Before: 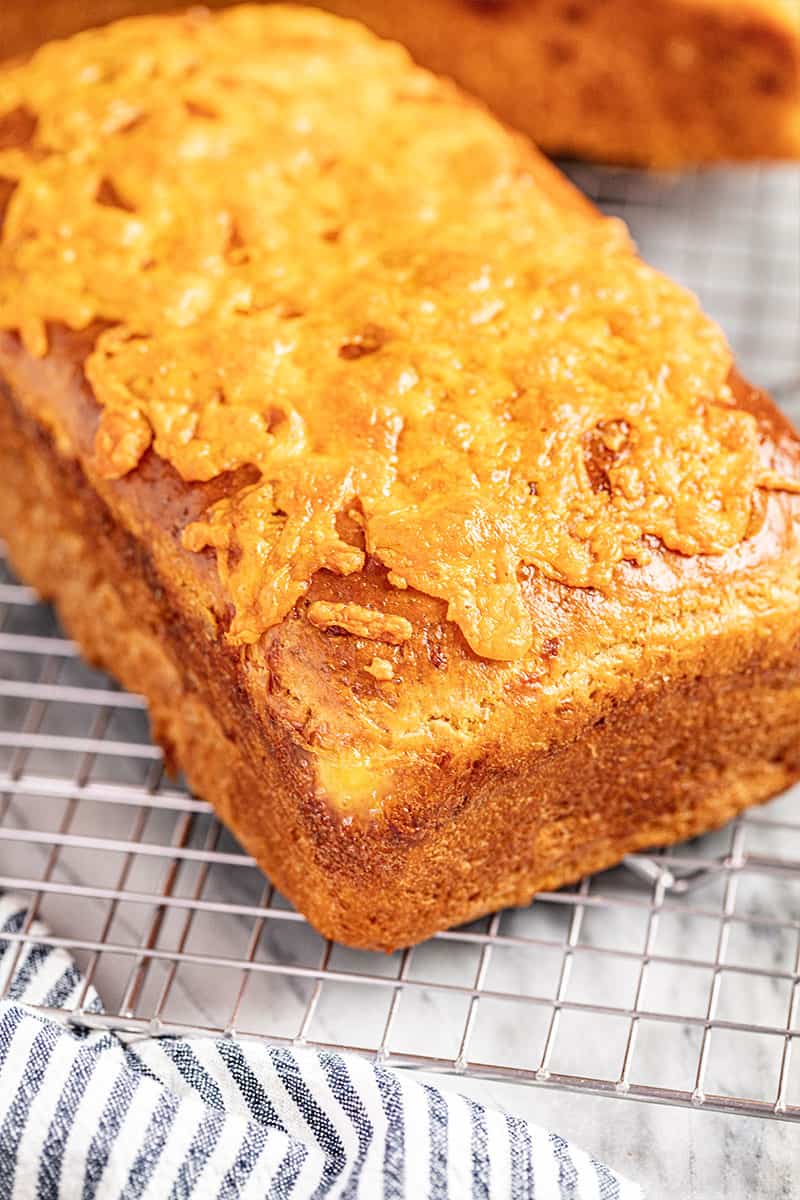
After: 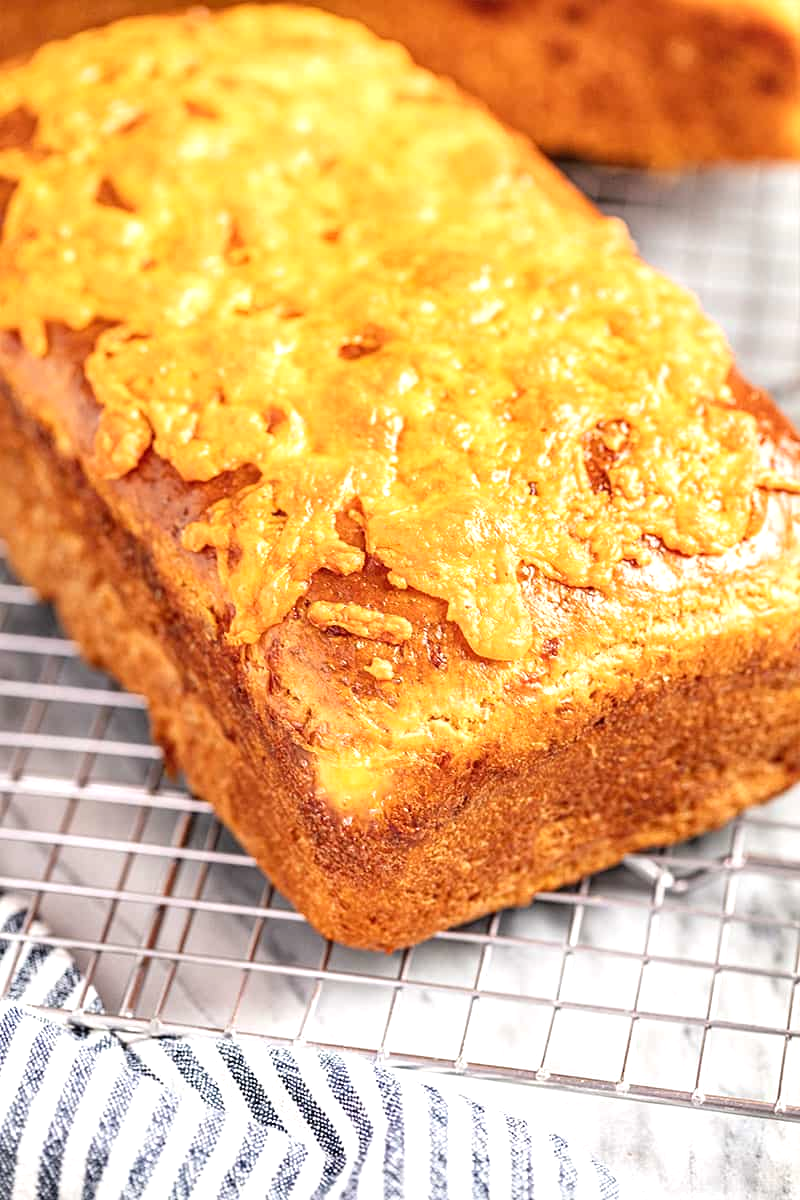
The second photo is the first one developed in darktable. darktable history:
tone equalizer: -8 EV -0.428 EV, -7 EV -0.404 EV, -6 EV -0.369 EV, -5 EV -0.24 EV, -3 EV 0.221 EV, -2 EV 0.344 EV, -1 EV 0.363 EV, +0 EV 0.407 EV, mask exposure compensation -0.491 EV
